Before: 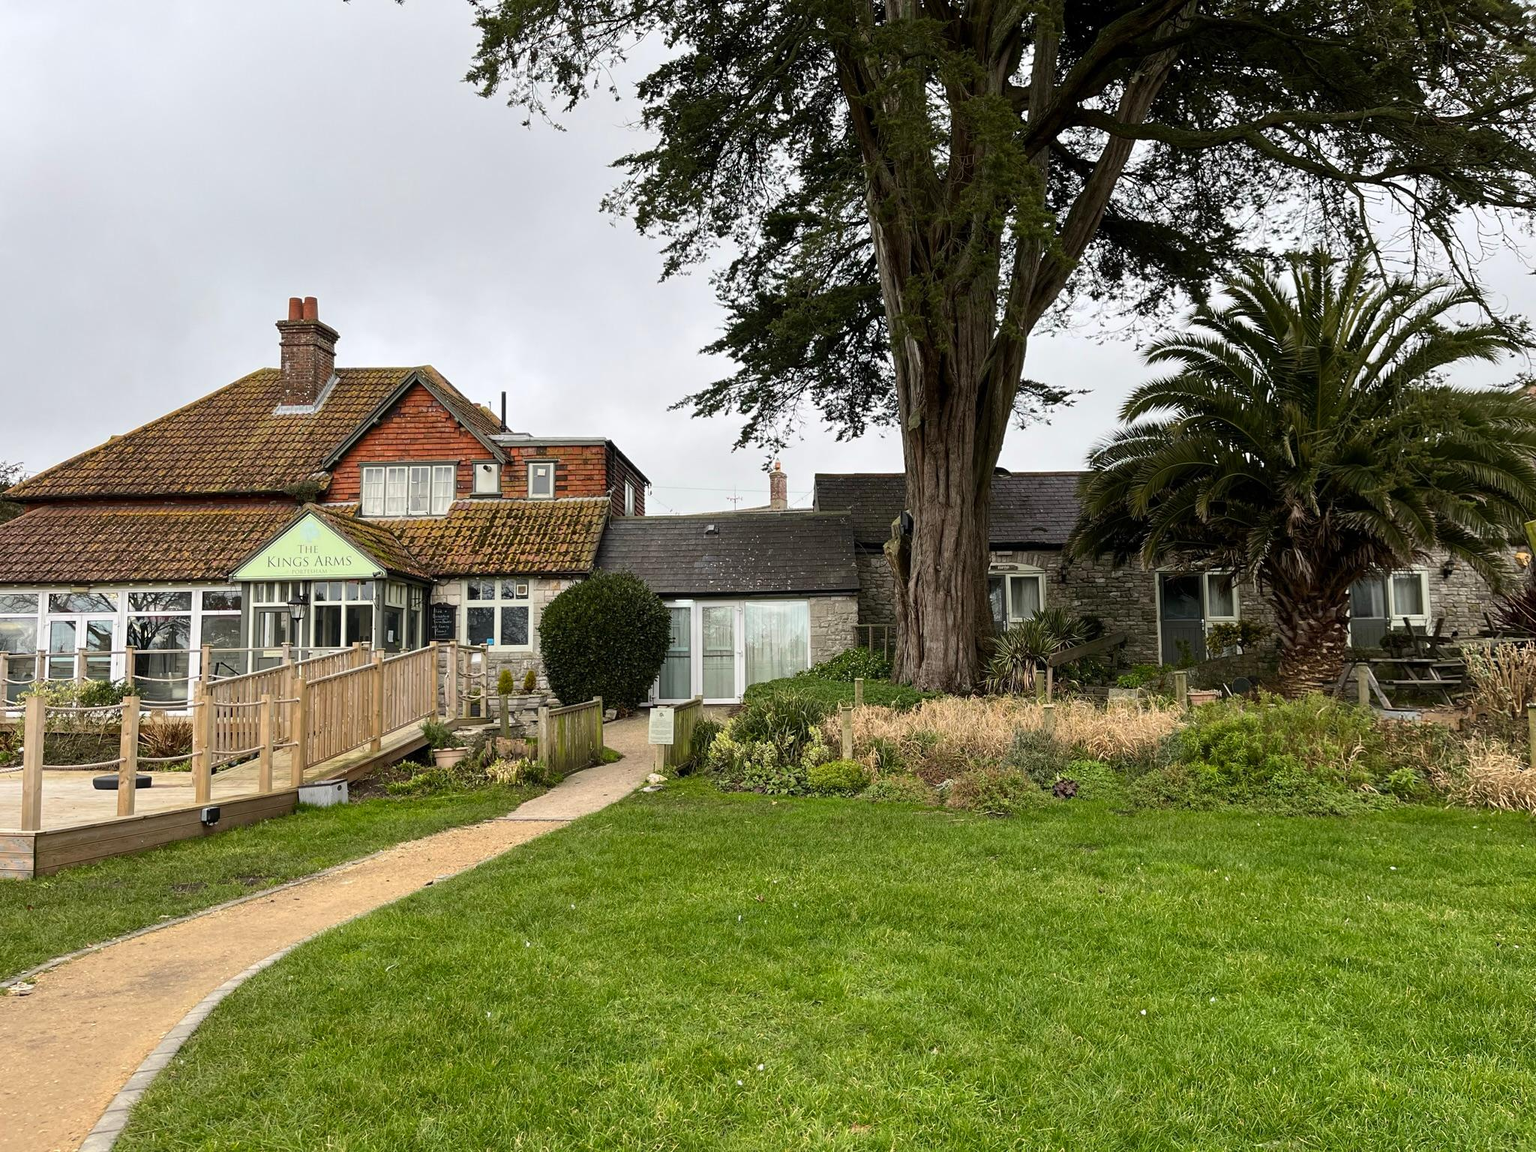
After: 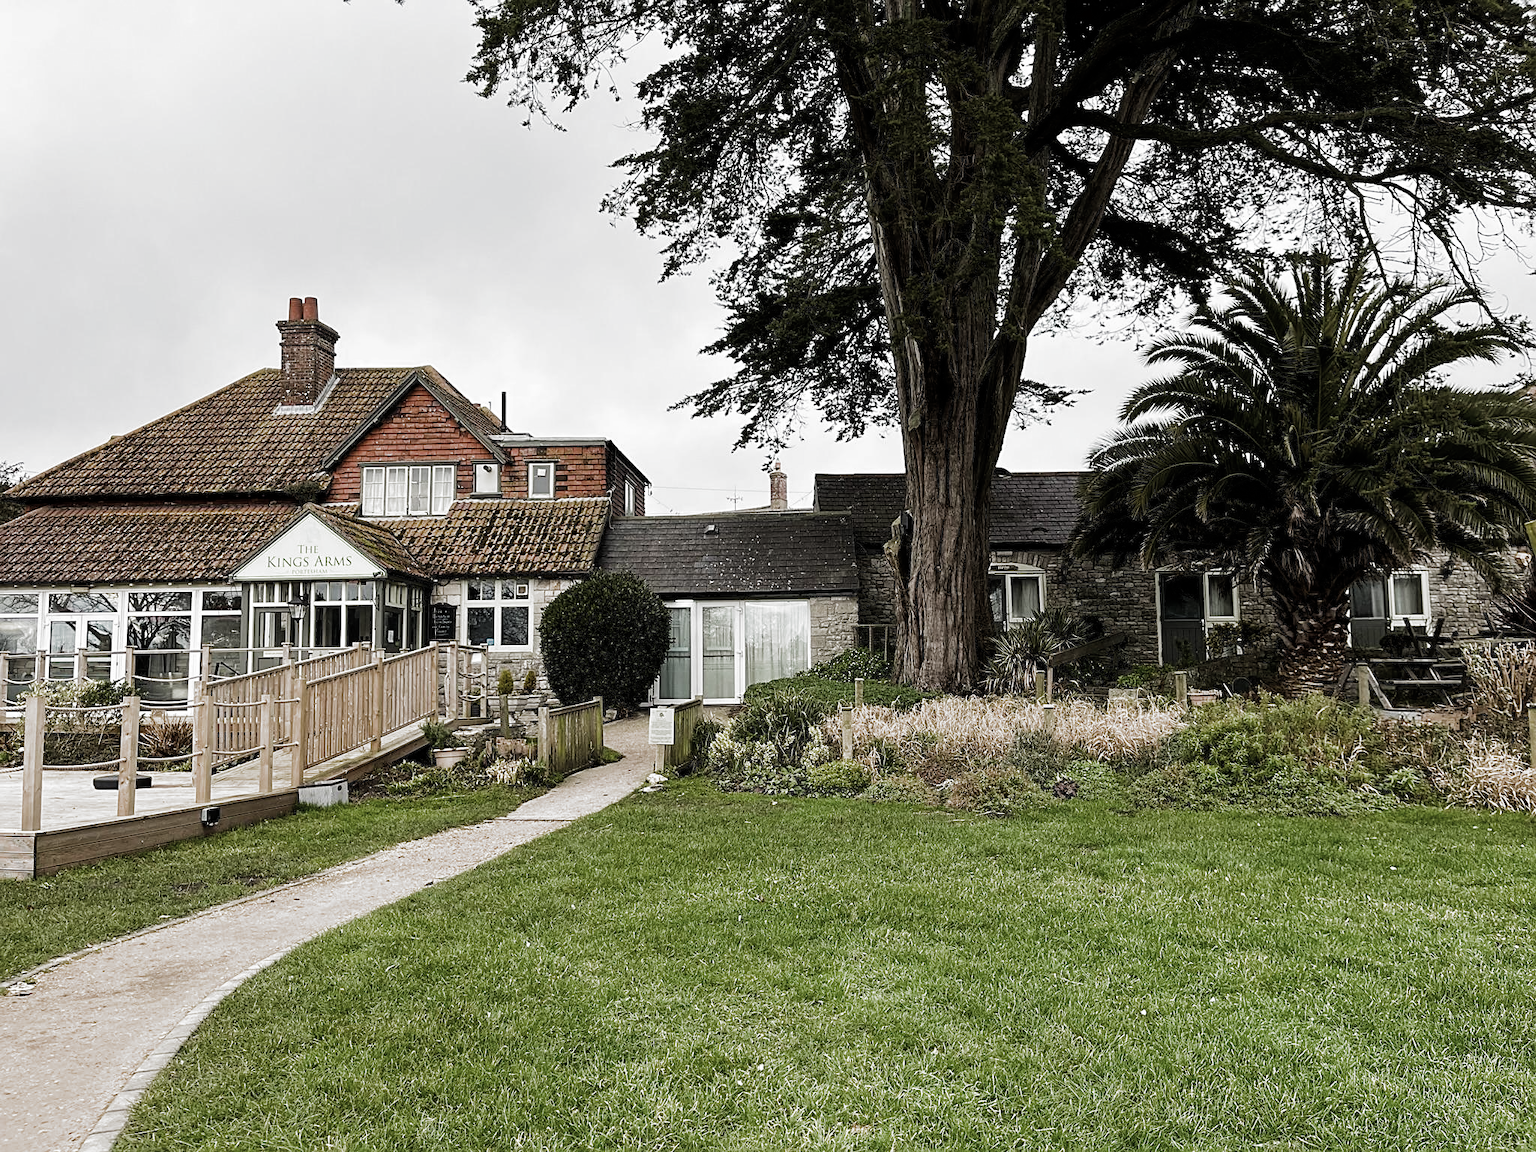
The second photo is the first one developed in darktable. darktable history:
color correction: highlights b* 0.006, saturation 0.79
sharpen: on, module defaults
filmic rgb: black relative exposure -7.97 EV, white relative exposure 2.37 EV, hardness 6.62, add noise in highlights 0.001, preserve chrominance max RGB, color science v3 (2019), use custom middle-gray values true, contrast in highlights soft
